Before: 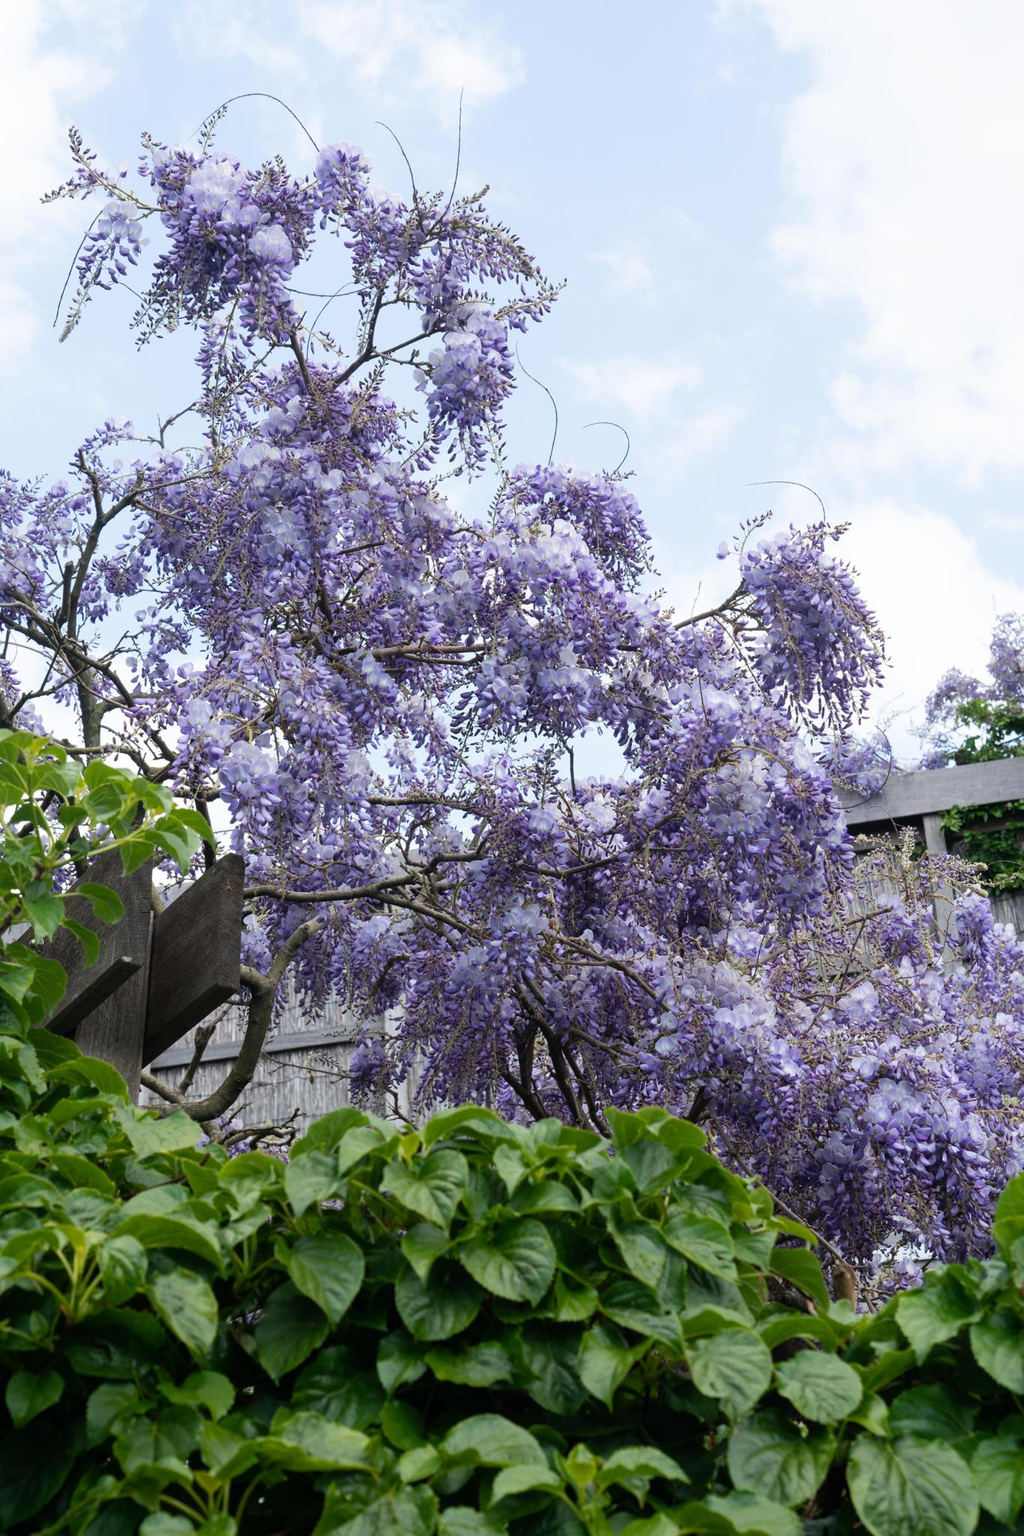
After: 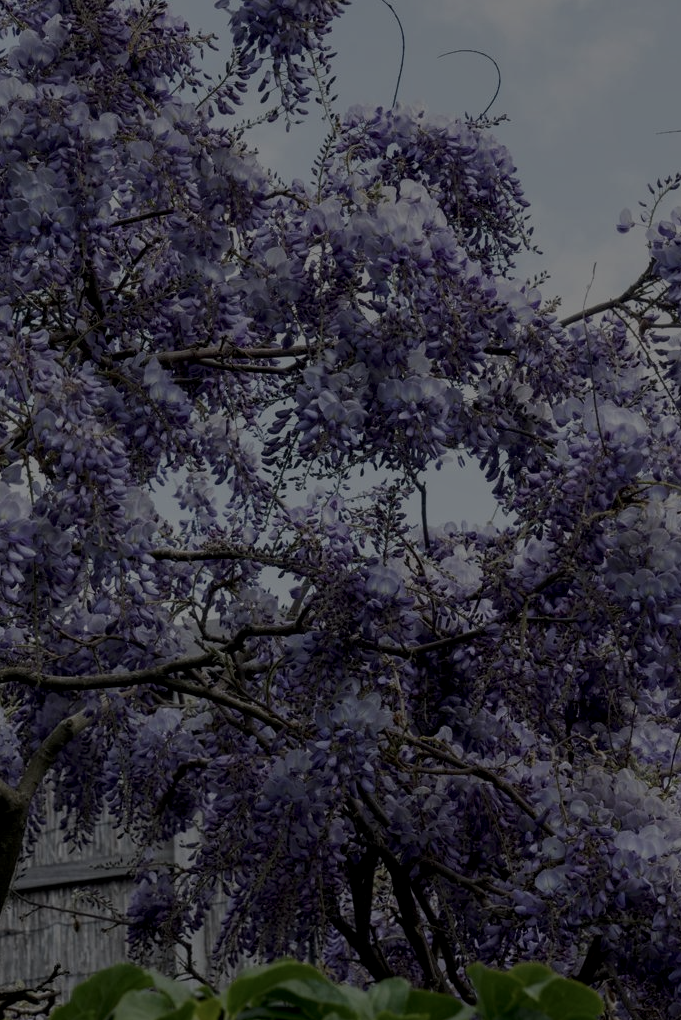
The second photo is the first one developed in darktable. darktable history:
local contrast: on, module defaults
crop: left 24.832%, top 25.059%, right 25.3%, bottom 25.119%
contrast brightness saturation: contrast 0.111, saturation -0.172
exposure: exposure -2.363 EV, compensate highlight preservation false
